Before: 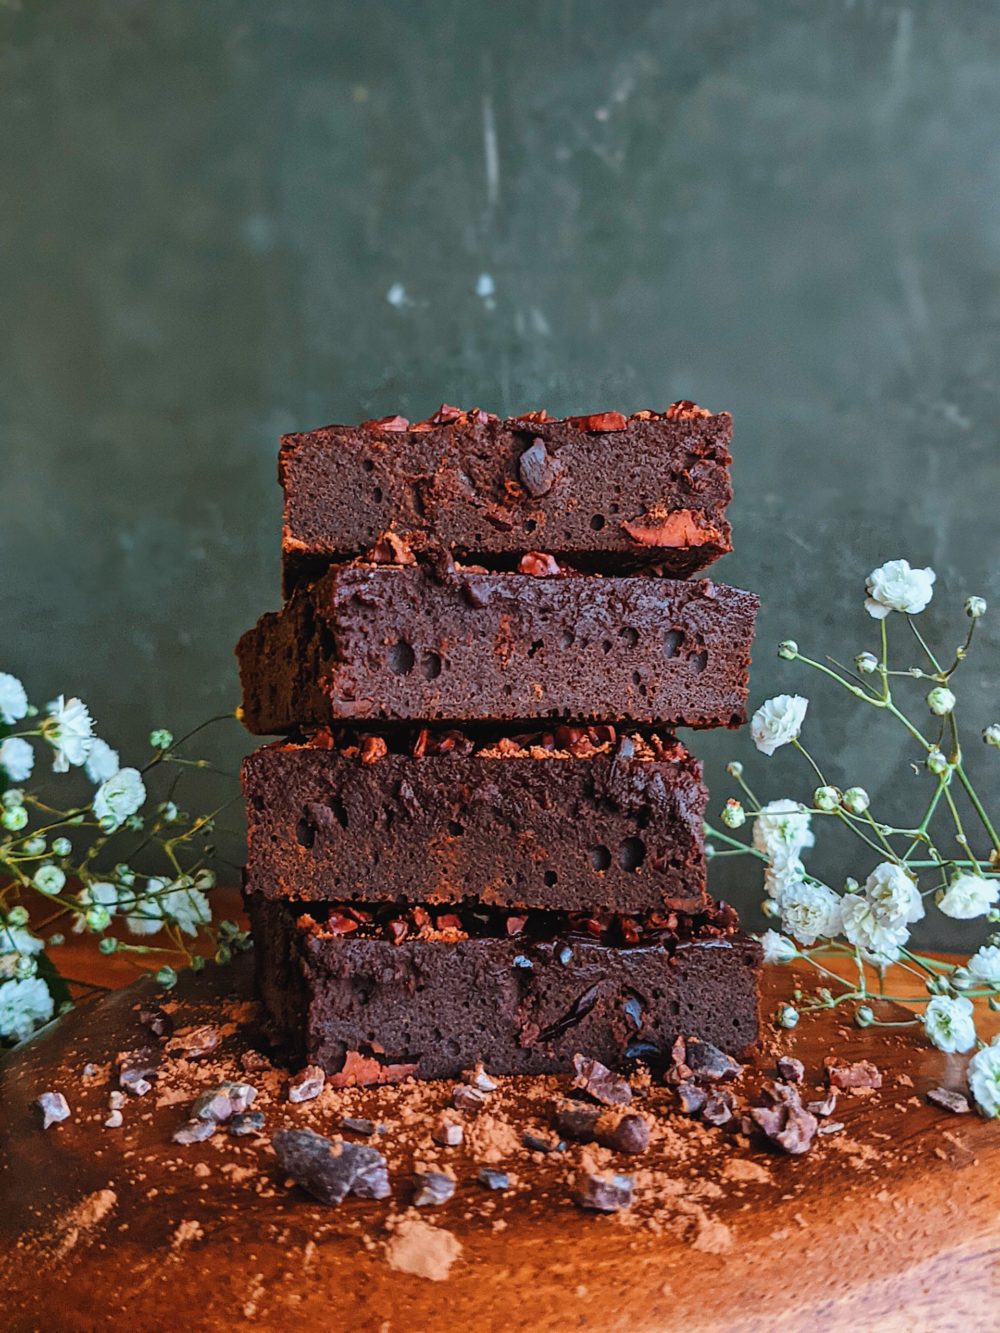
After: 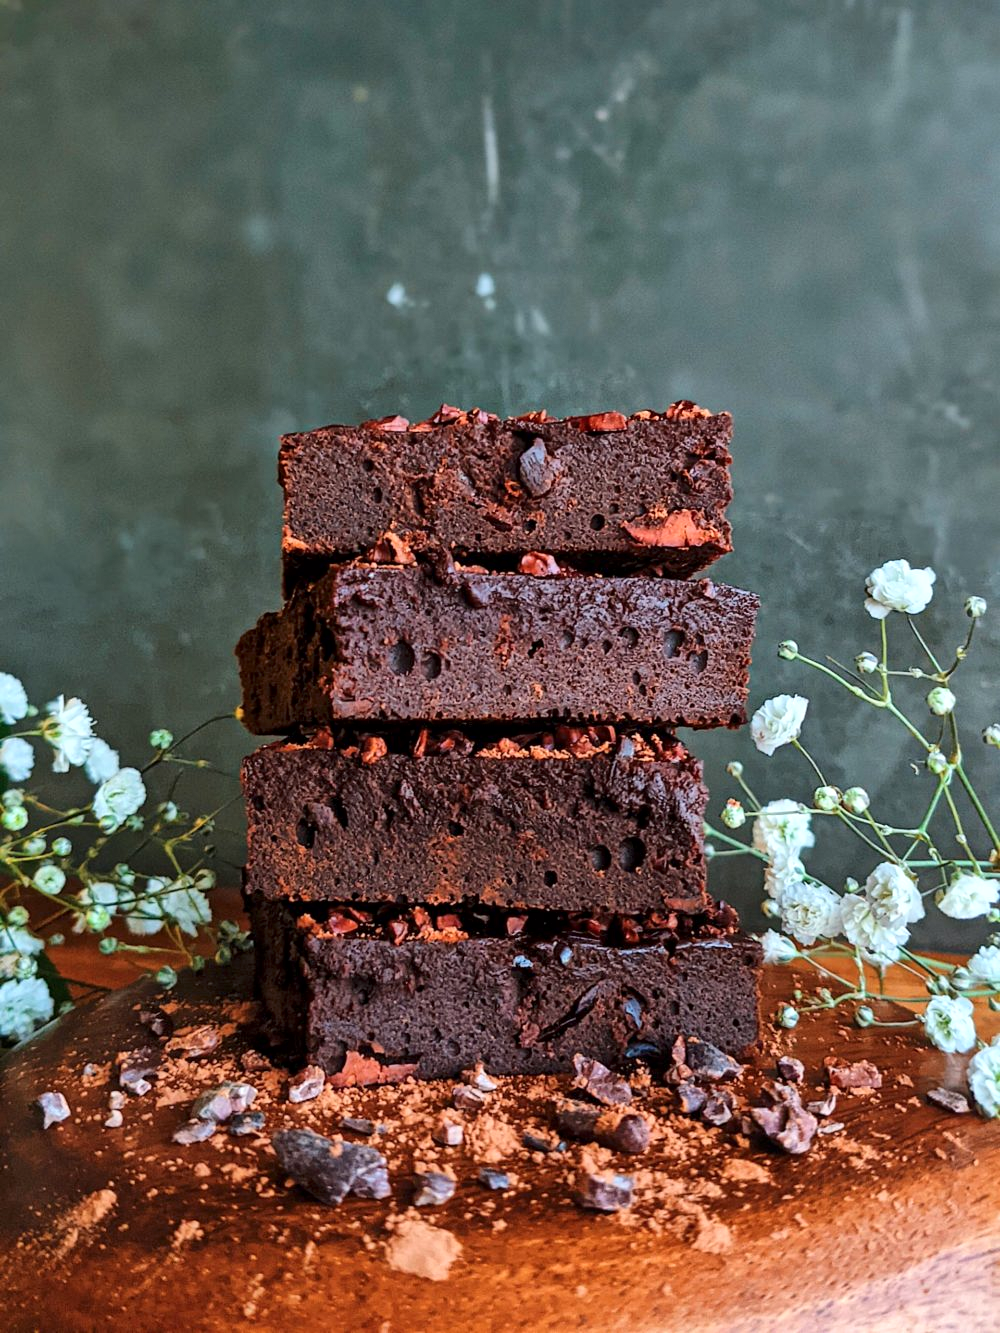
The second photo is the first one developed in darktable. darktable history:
local contrast: mode bilateral grid, contrast 20, coarseness 100, detail 150%, midtone range 0.2
exposure: black level correction 0, exposure 0.199 EV, compensate highlight preservation false
